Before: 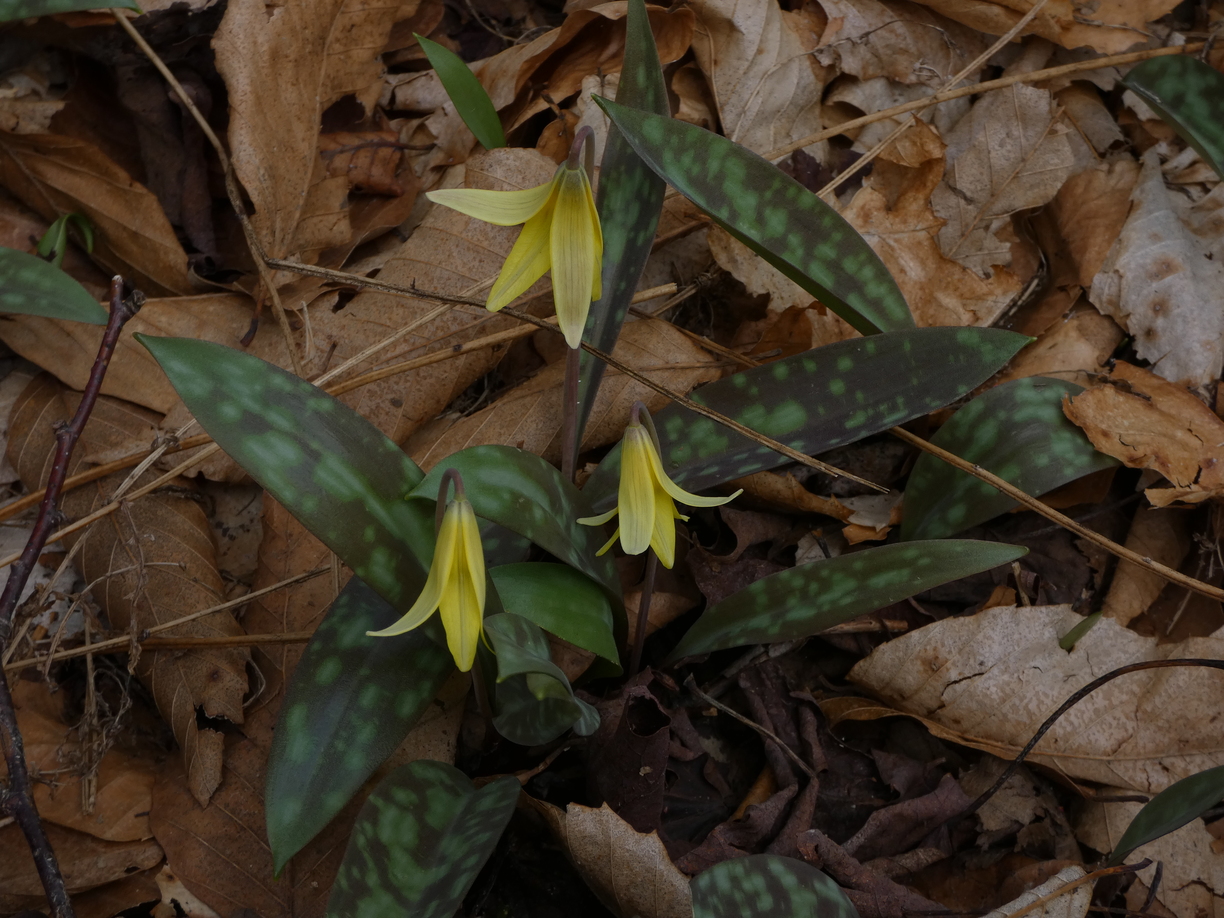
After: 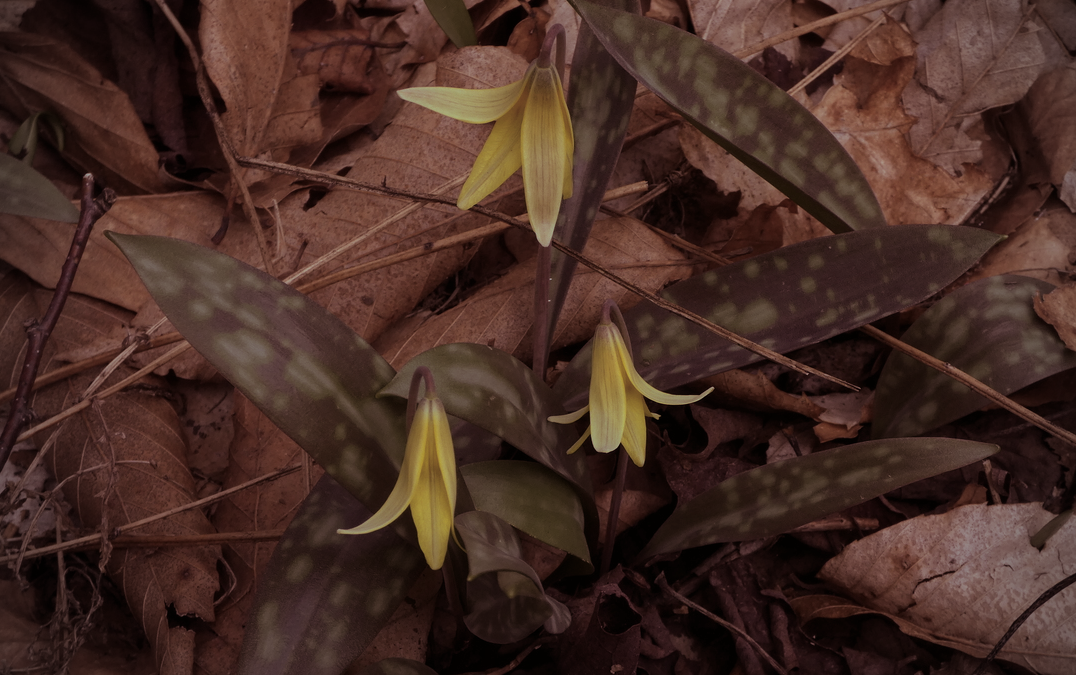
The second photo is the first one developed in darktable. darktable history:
crop and rotate: left 2.425%, top 11.305%, right 9.6%, bottom 15.08%
vignetting: on, module defaults
split-toning: highlights › hue 298.8°, highlights › saturation 0.73, compress 41.76%
